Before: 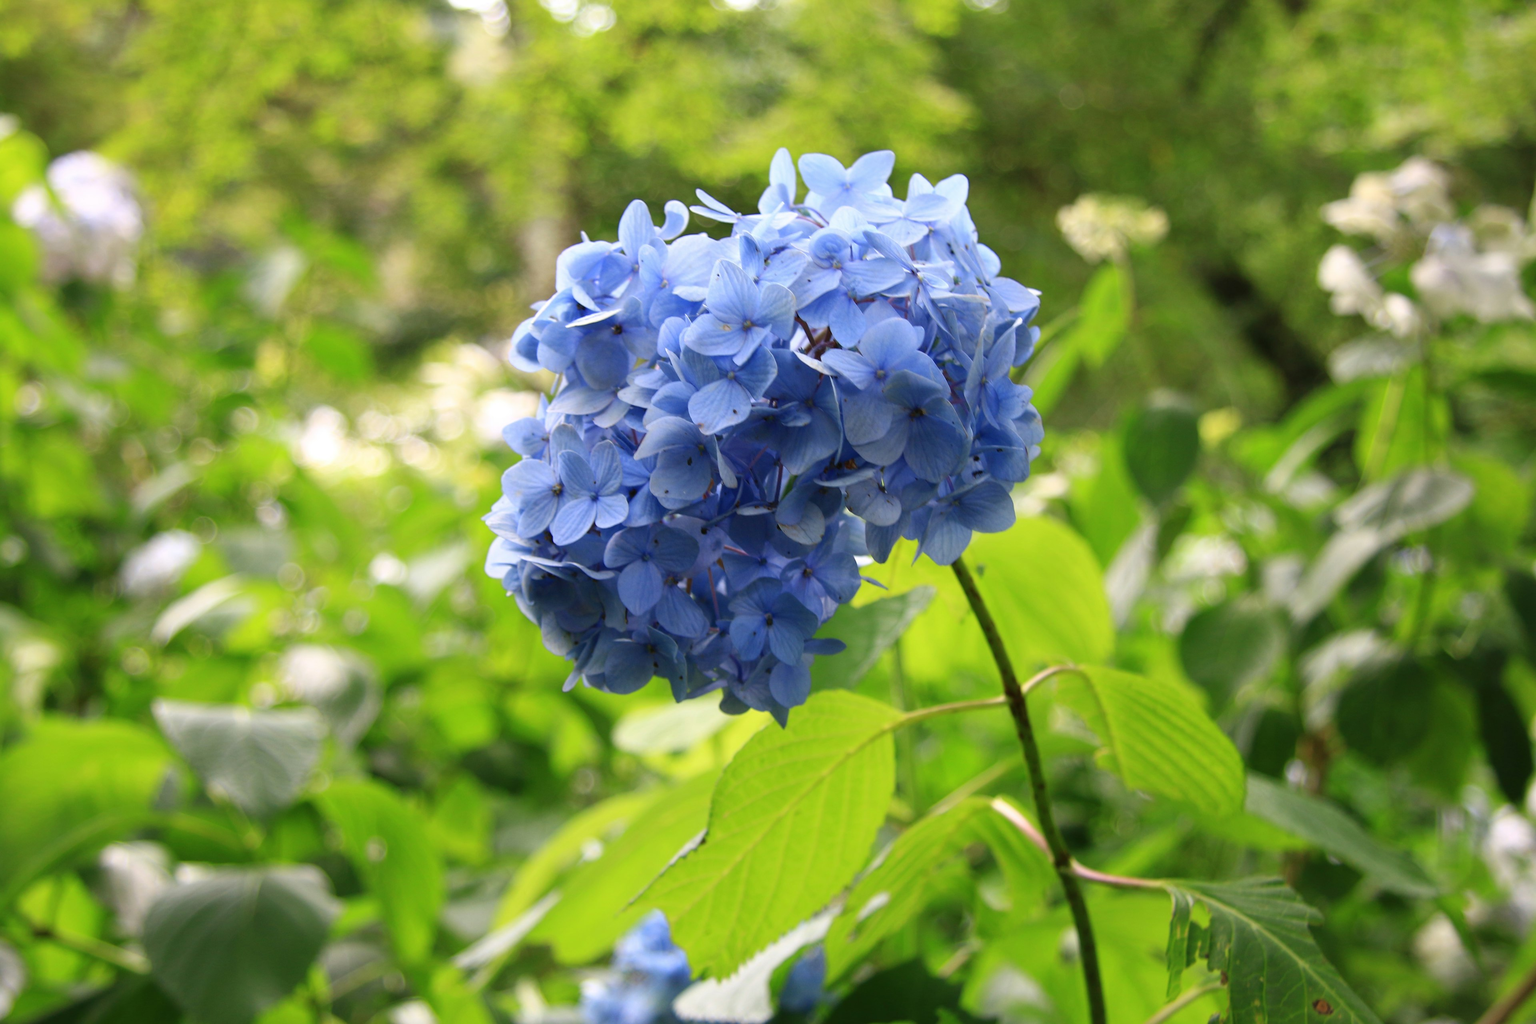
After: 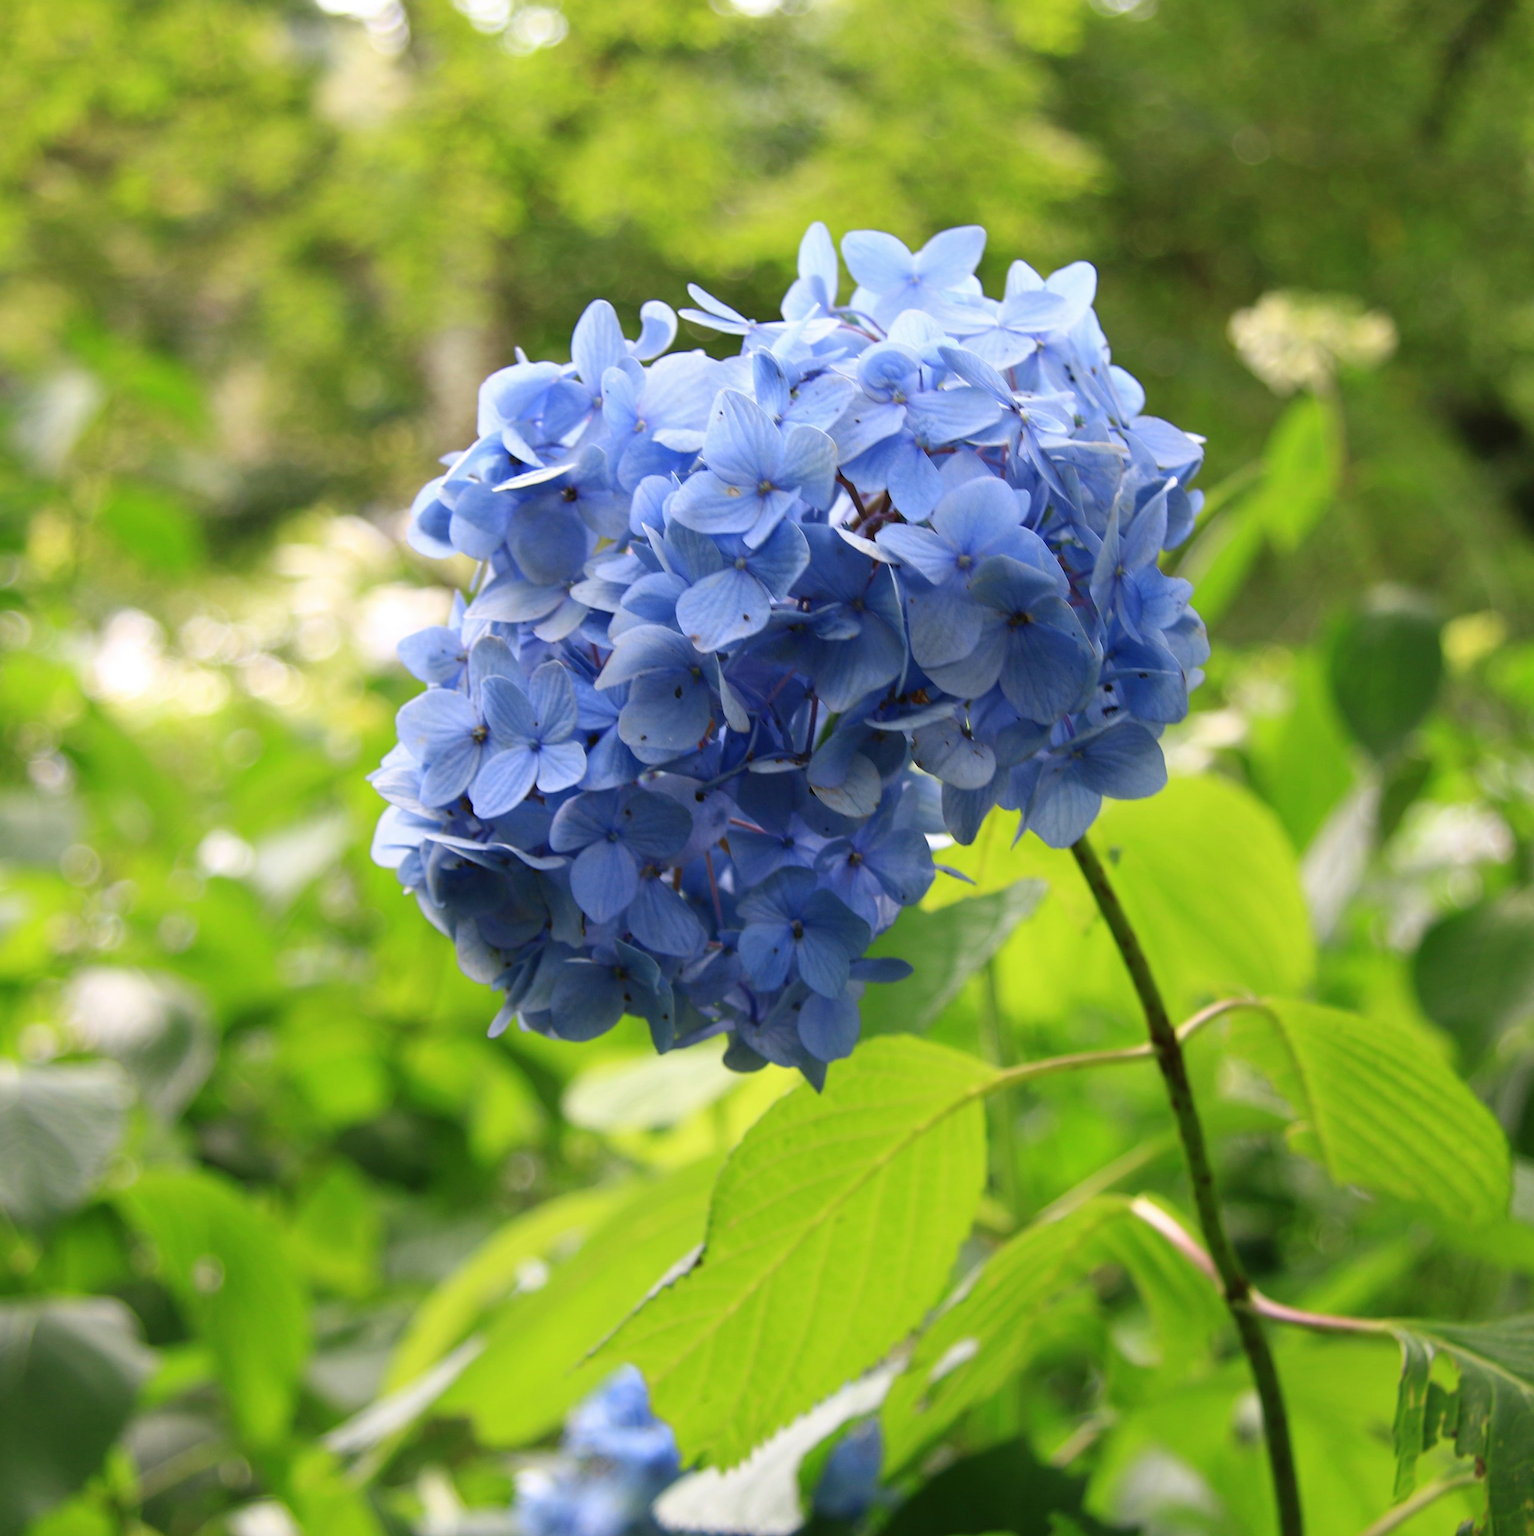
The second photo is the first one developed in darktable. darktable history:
crop and rotate: left 15.474%, right 17.889%
